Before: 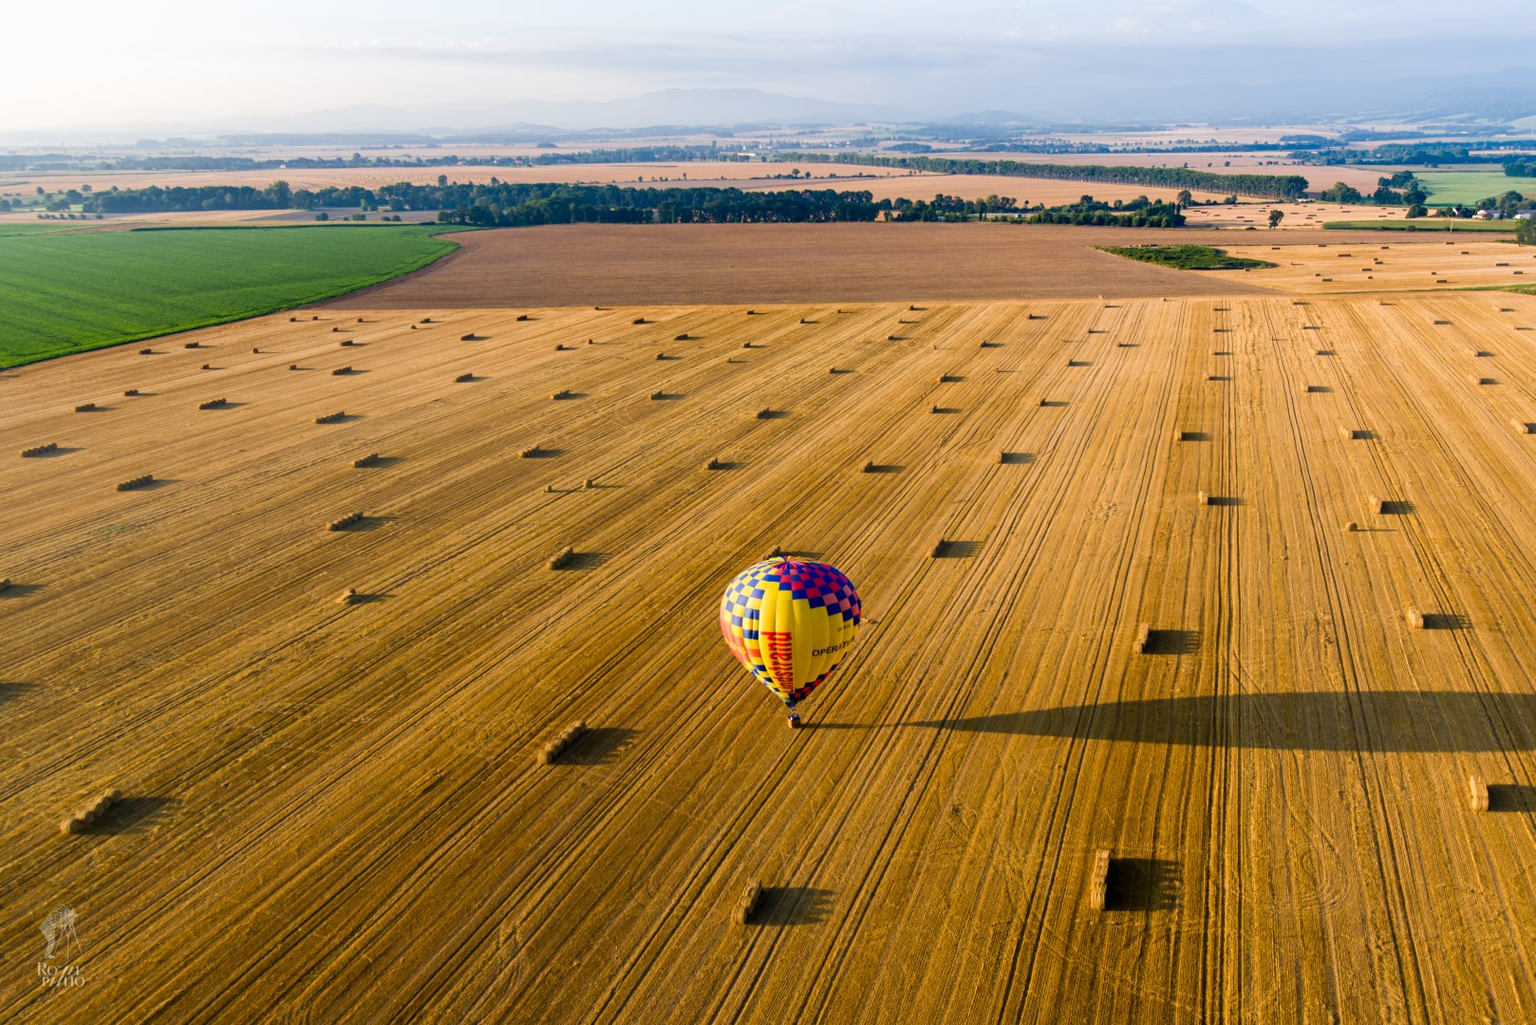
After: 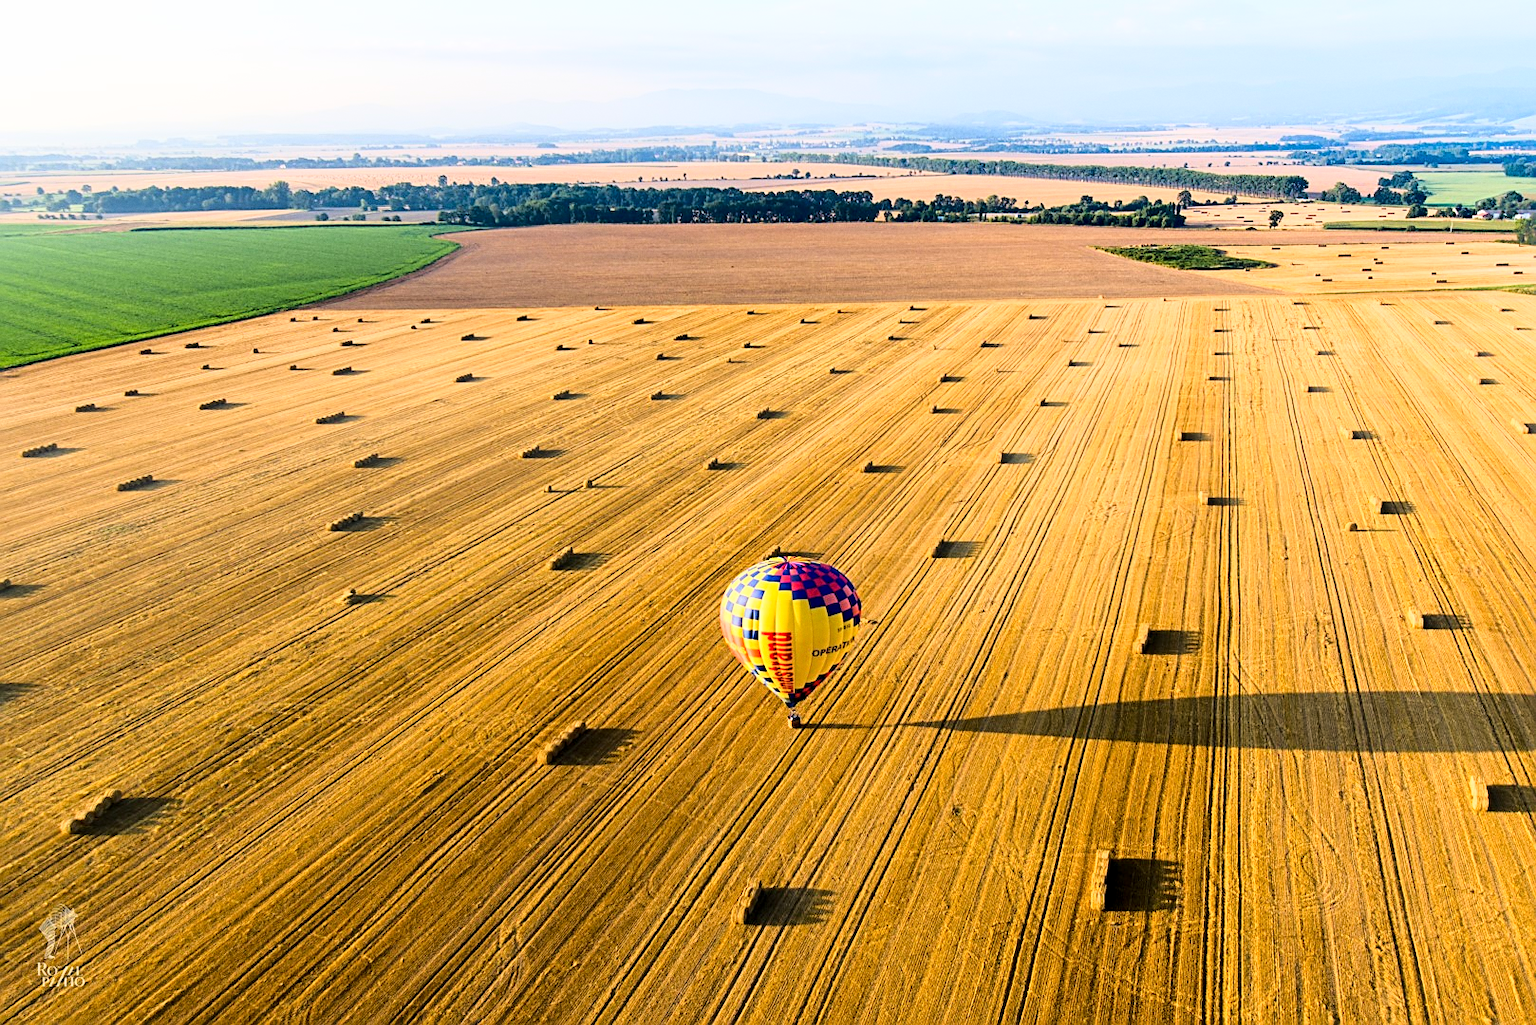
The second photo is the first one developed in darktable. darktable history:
base curve: curves: ch0 [(0, 0) (0.028, 0.03) (0.121, 0.232) (0.46, 0.748) (0.859, 0.968) (1, 1)]
sharpen: on, module defaults
exposure: black level correction 0.001, compensate highlight preservation false
grain: coarseness 0.09 ISO, strength 10%
